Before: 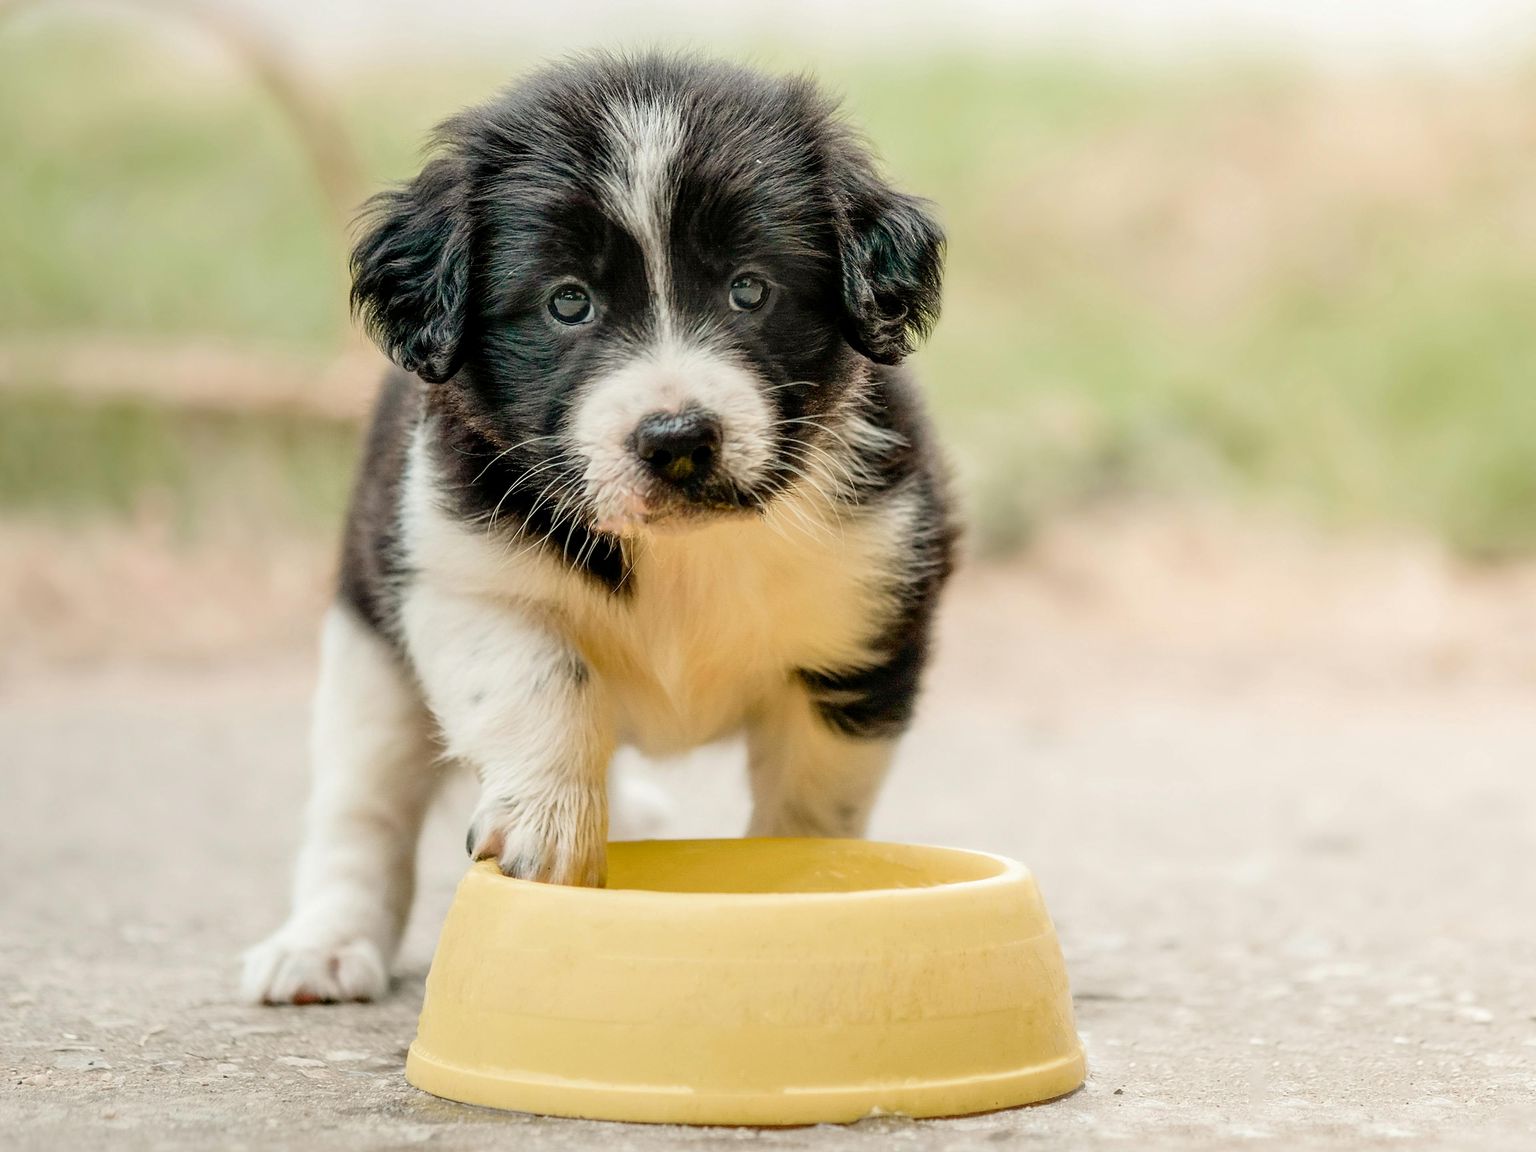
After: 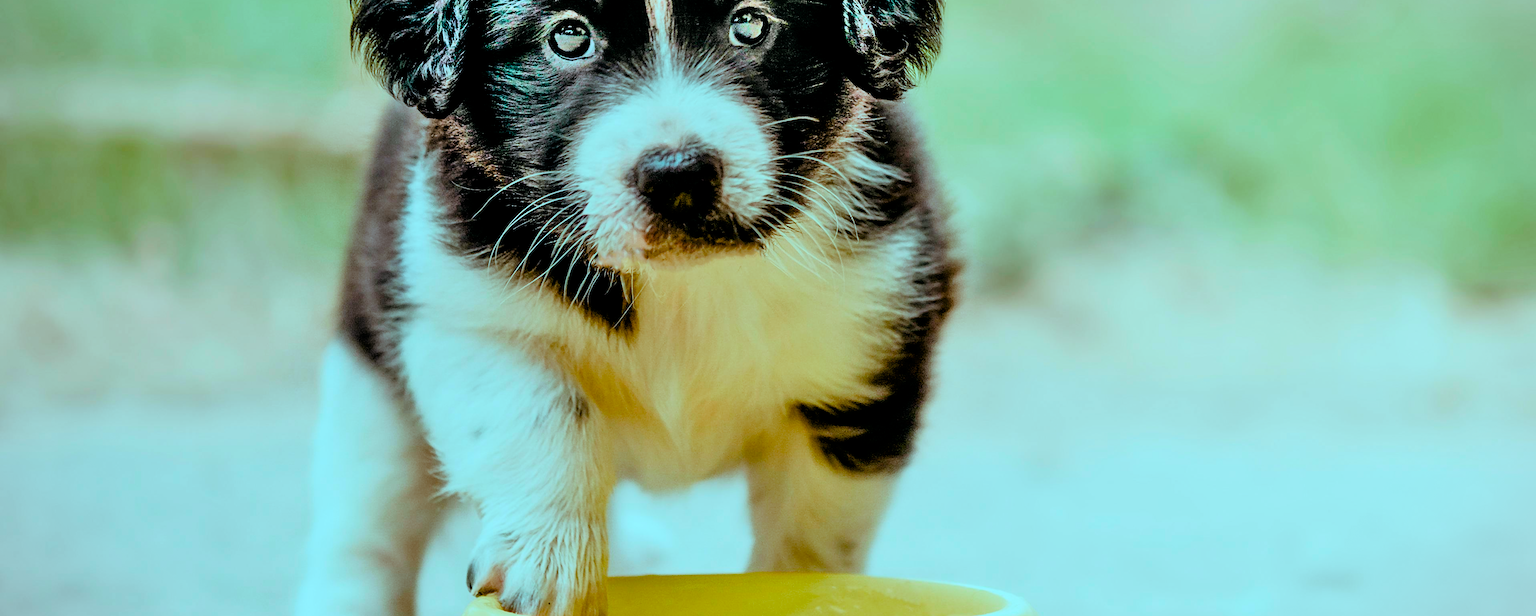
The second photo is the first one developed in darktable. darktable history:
color balance rgb: shadows lift › luminance -7.7%, shadows lift › chroma 2.13%, shadows lift › hue 165.27°, power › luminance -7.77%, power › chroma 1.34%, power › hue 330.55°, highlights gain › luminance -33.33%, highlights gain › chroma 5.68%, highlights gain › hue 217.2°, global offset › luminance -0.33%, global offset › chroma 0.11%, global offset › hue 165.27°, perceptual saturation grading › global saturation 27.72%, perceptual saturation grading › highlights -25%, perceptual saturation grading › mid-tones 25%, perceptual saturation grading › shadows 50%
white balance: red 1.004, blue 1.024
vignetting: fall-off start 91%, fall-off radius 39.39%, brightness -0.182, saturation -0.3, width/height ratio 1.219, shape 1.3, dithering 8-bit output, unbound false
crop and rotate: top 23.043%, bottom 23.437%
tone curve: curves: ch0 [(0, 0) (0.082, 0.02) (0.129, 0.078) (0.275, 0.301) (0.67, 0.809) (1, 1)], color space Lab, linked channels, preserve colors none
shadows and highlights: shadows 75, highlights -25, soften with gaussian
base curve: curves: ch0 [(0, 0) (0.303, 0.277) (1, 1)]
